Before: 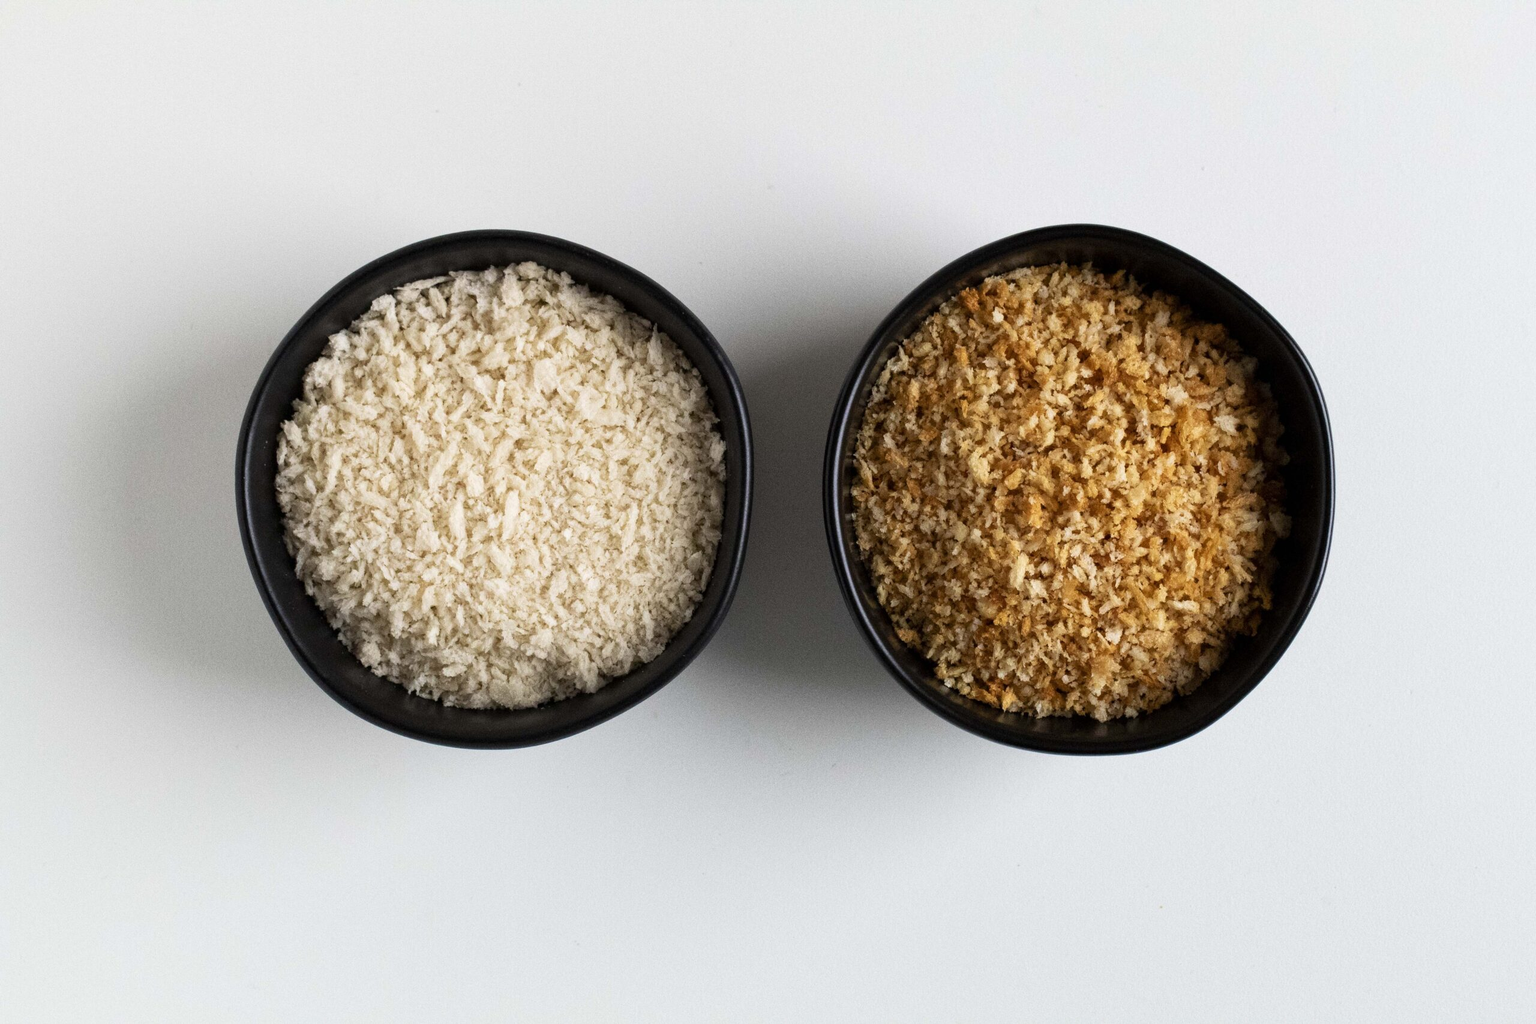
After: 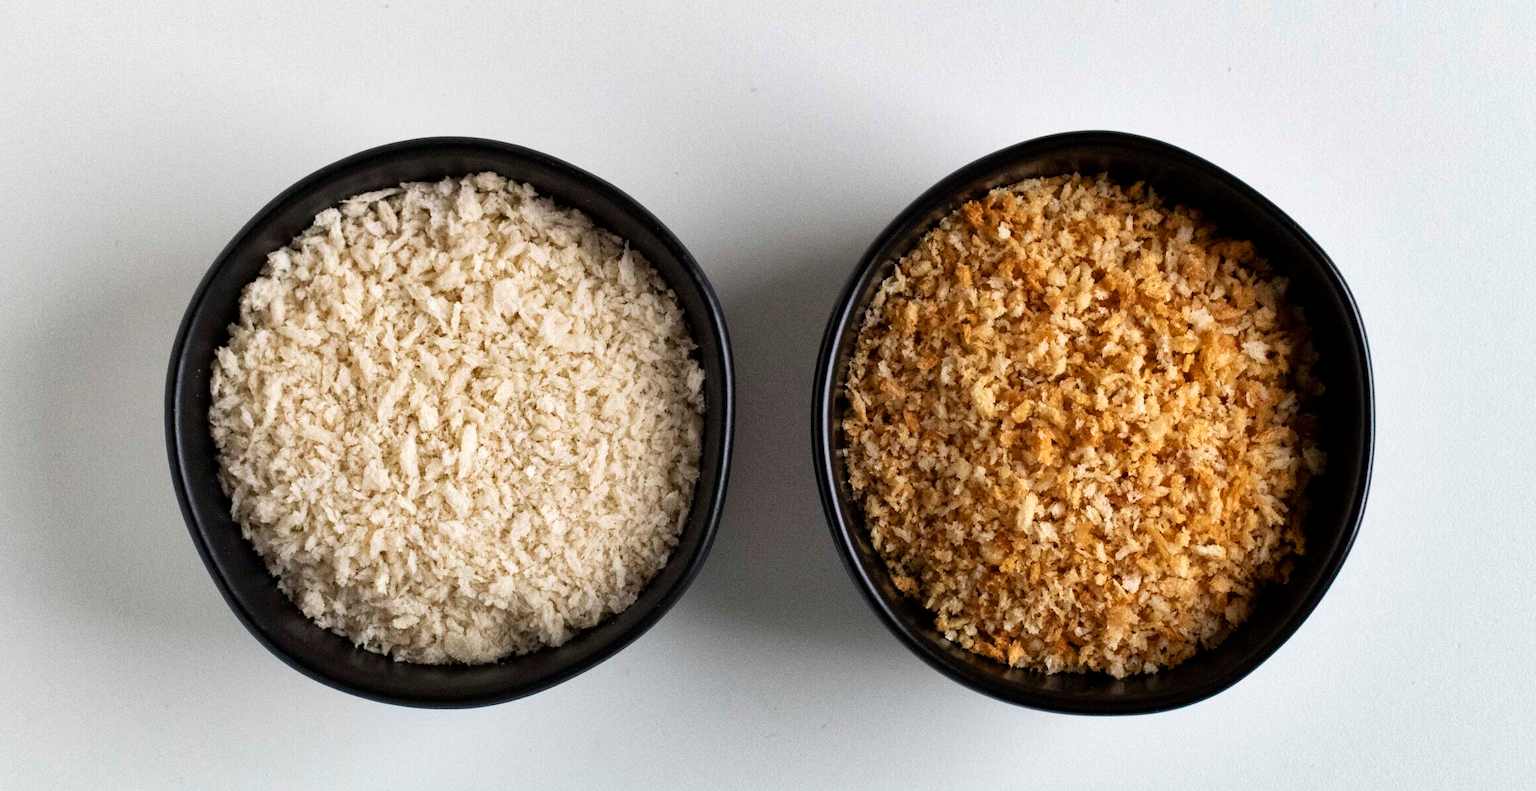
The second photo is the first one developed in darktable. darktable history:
crop: left 5.596%, top 10.314%, right 3.534%, bottom 19.395%
shadows and highlights: shadows 53, soften with gaussian
exposure: exposure 0.127 EV, compensate highlight preservation false
